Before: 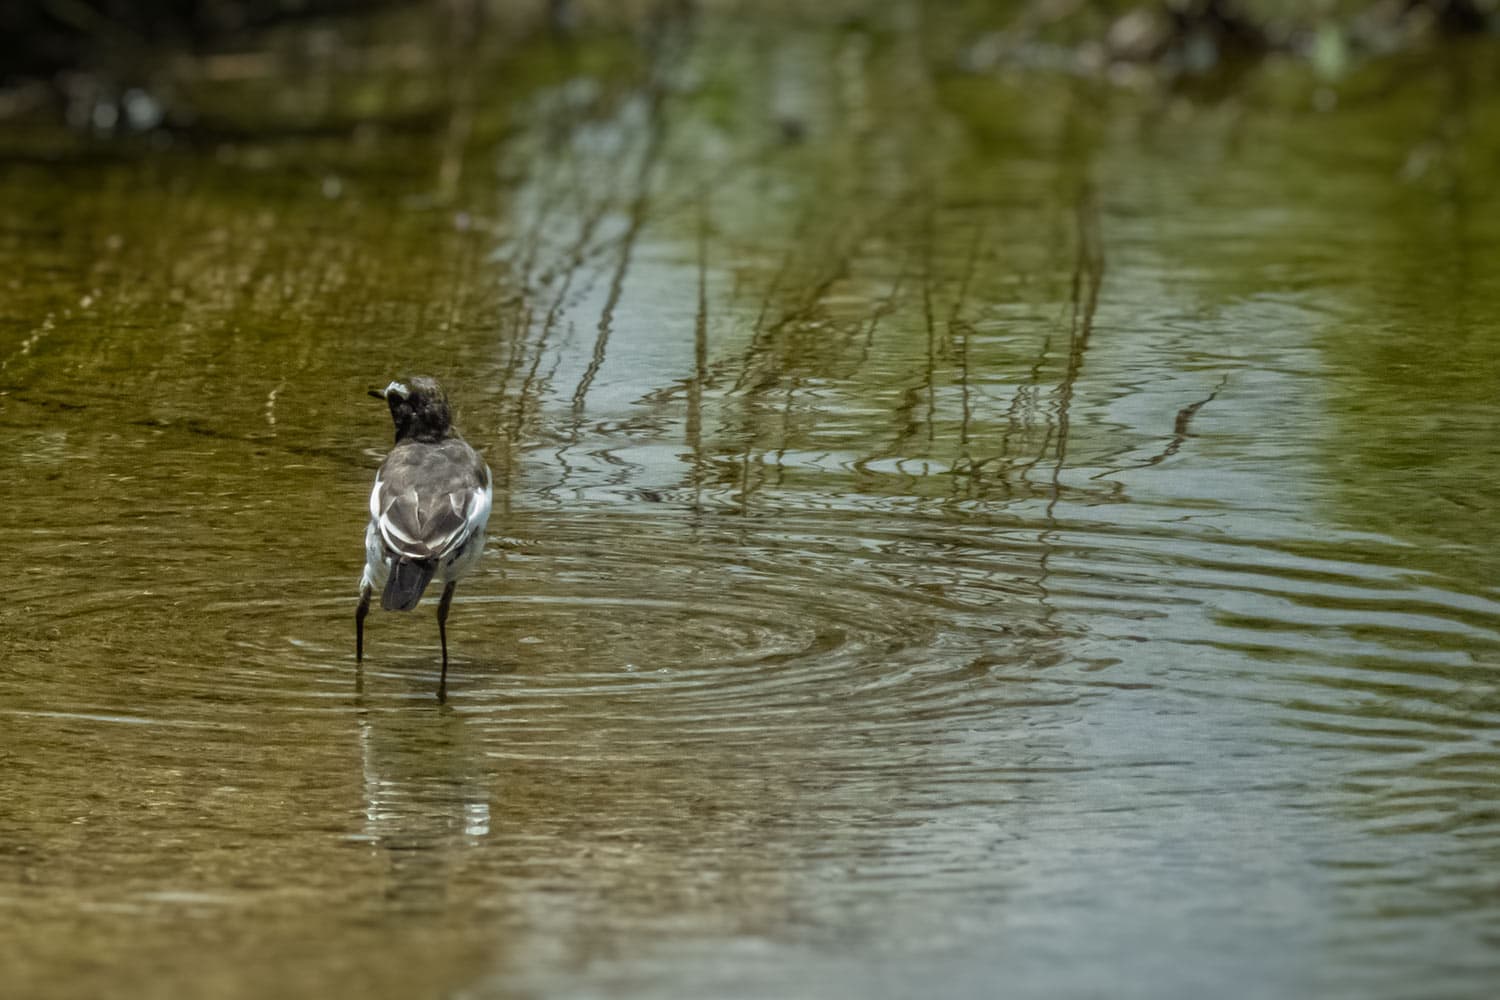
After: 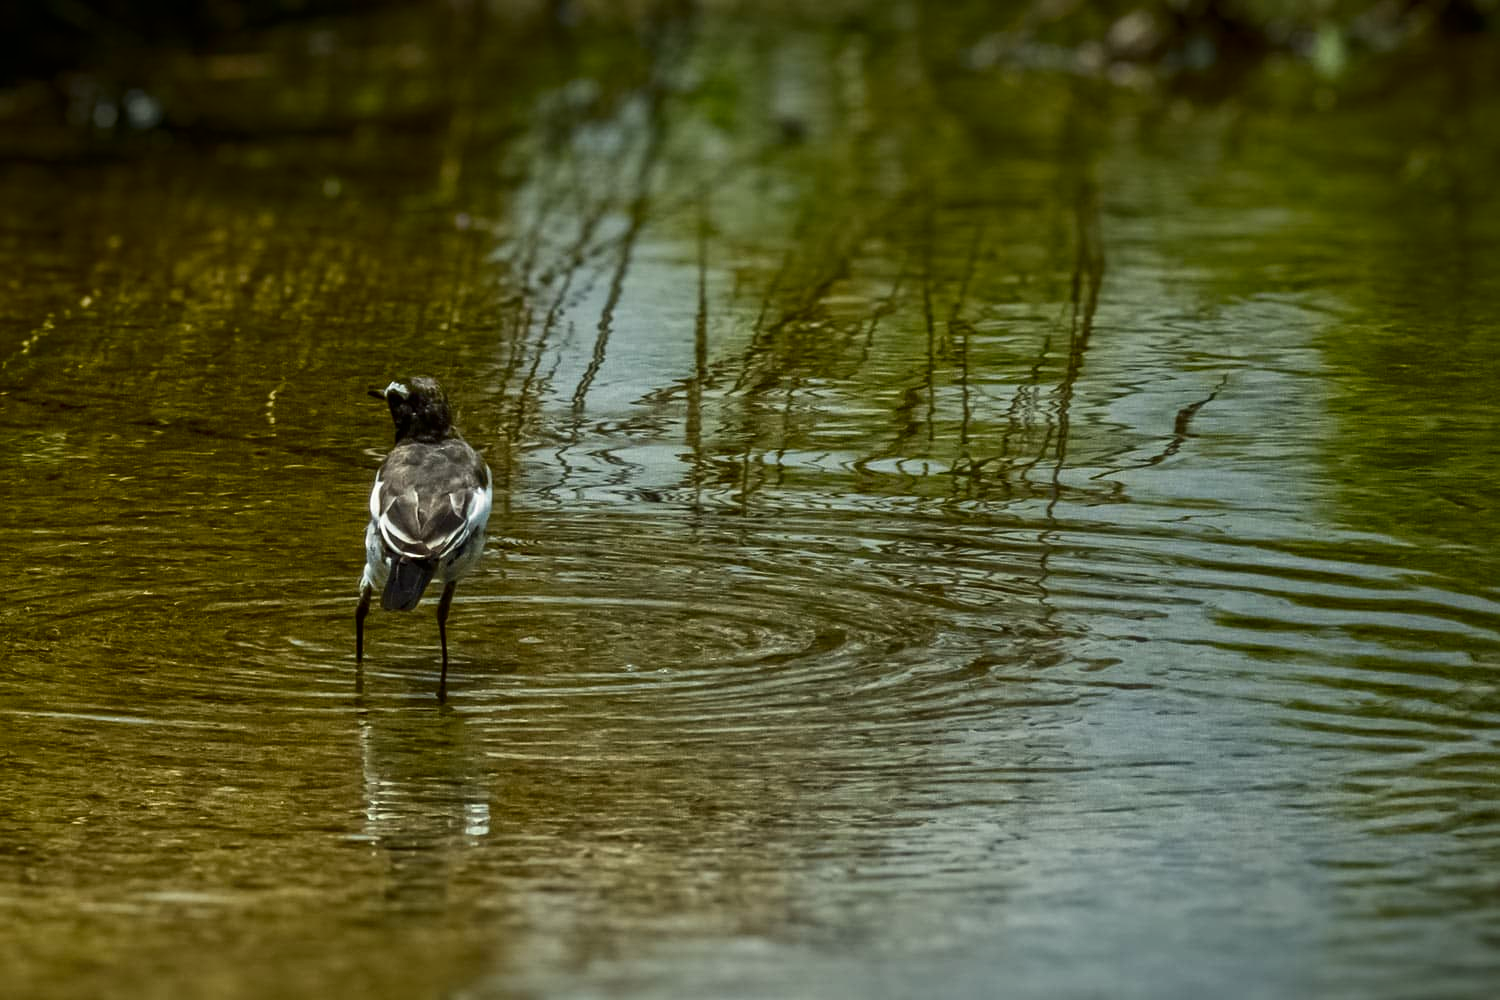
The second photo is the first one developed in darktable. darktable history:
color calibration: output R [0.994, 0.059, -0.119, 0], output G [-0.036, 1.09, -0.119, 0], output B [0.078, -0.108, 0.961, 0], gray › normalize channels true, illuminant same as pipeline (D50), adaptation XYZ, x 0.346, y 0.357, temperature 5004.17 K, gamut compression 0.018
sharpen: amount 0.207
contrast brightness saturation: contrast 0.187, brightness -0.114, saturation 0.205
